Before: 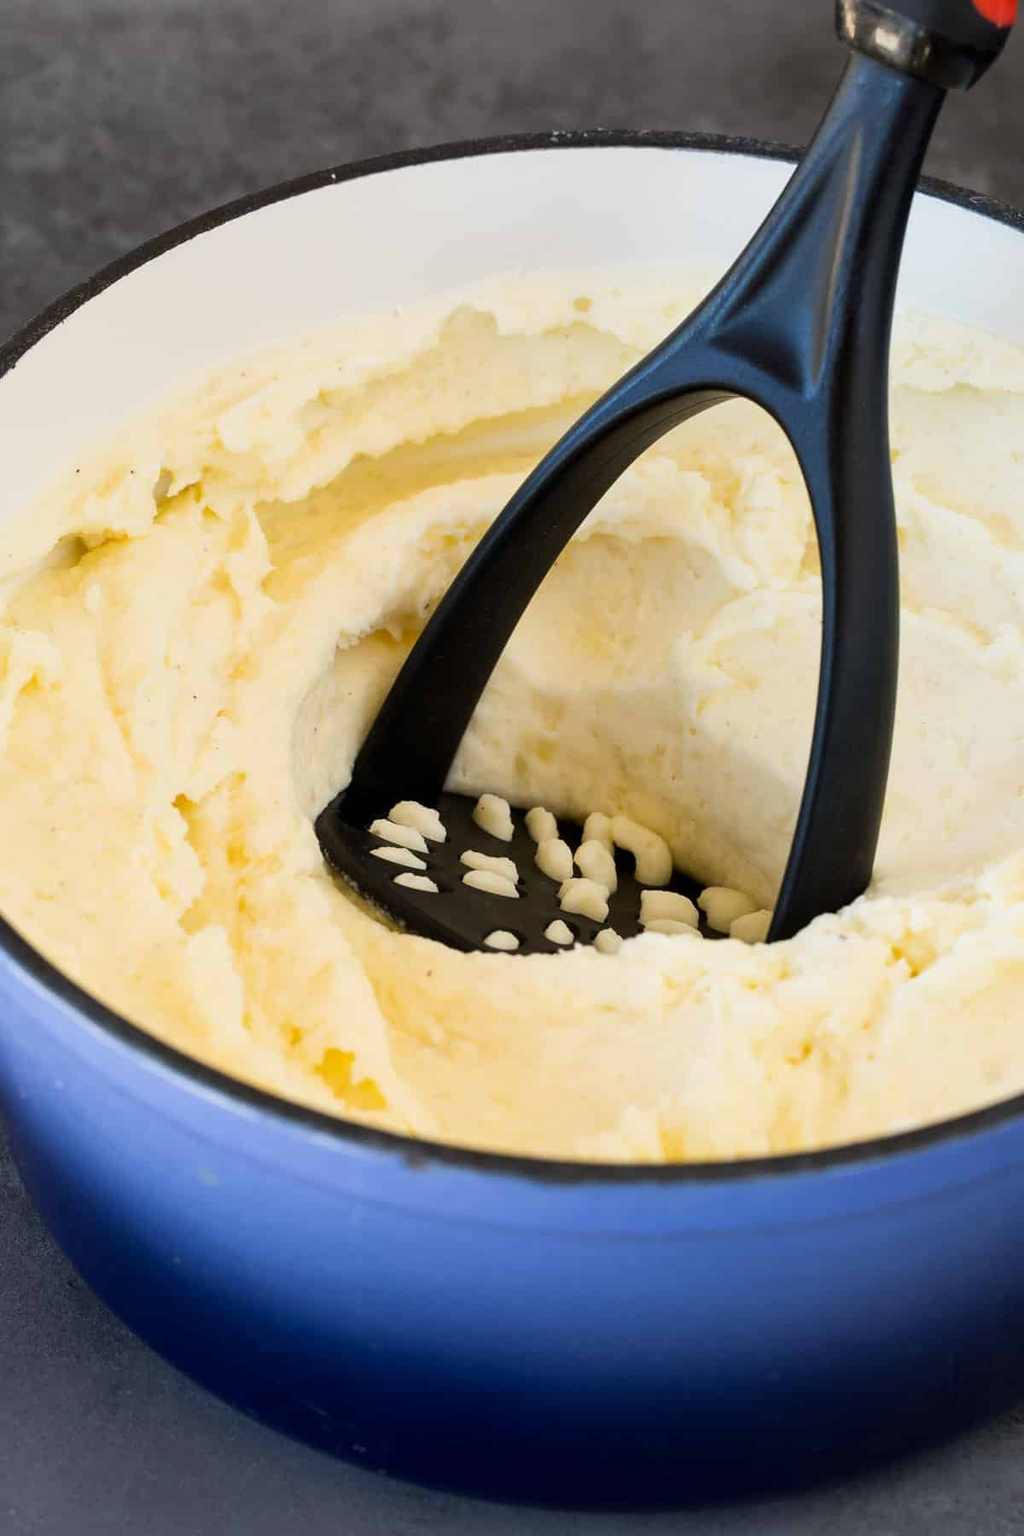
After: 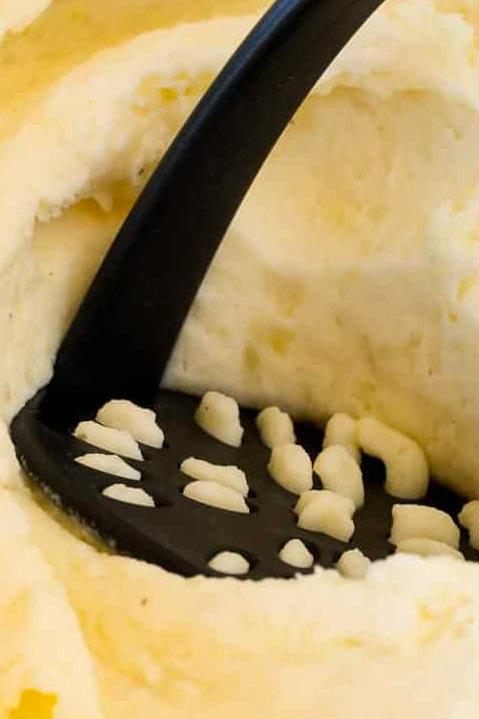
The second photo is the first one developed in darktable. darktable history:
color correction: highlights a* 0.816, highlights b* 2.78, saturation 1.1
crop: left 30%, top 30%, right 30%, bottom 30%
